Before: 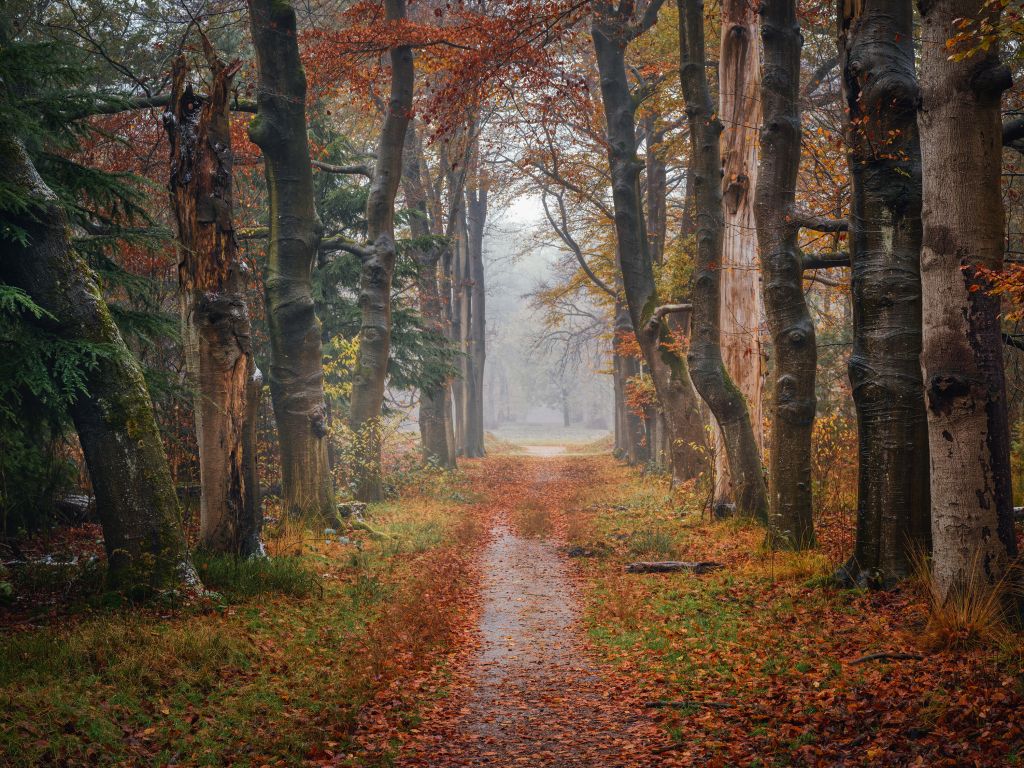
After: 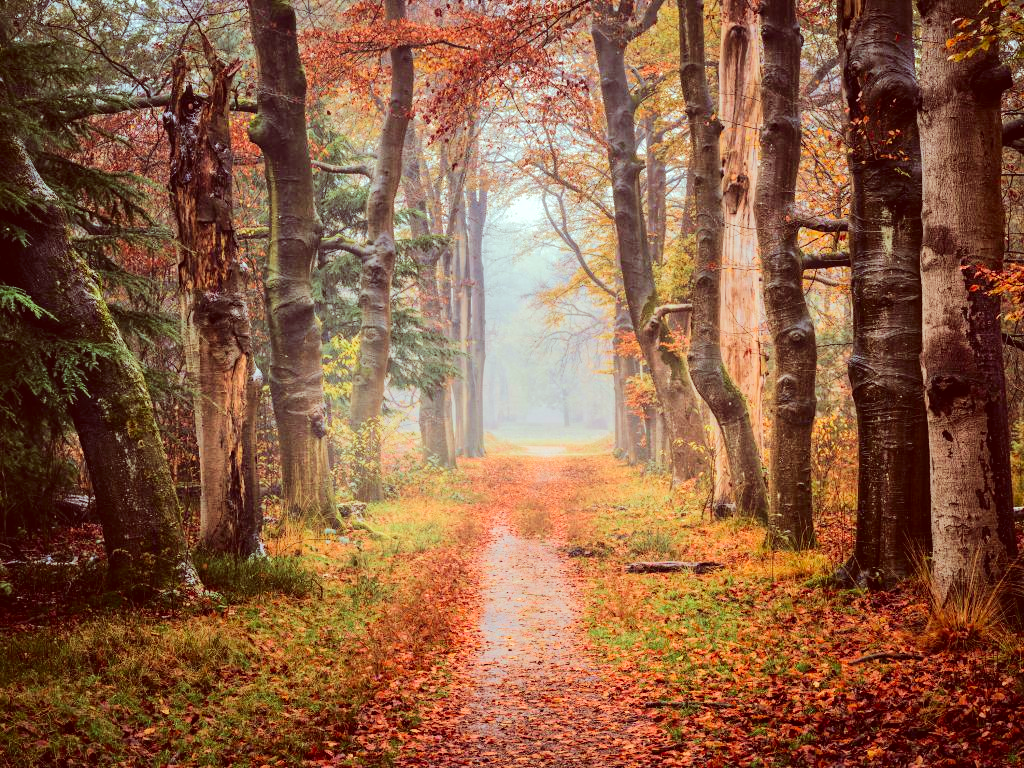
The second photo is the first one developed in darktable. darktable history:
velvia: on, module defaults
color correction: highlights a* -7.27, highlights b* -0.197, shadows a* 20.25, shadows b* 11.08
tone equalizer: -7 EV 0.153 EV, -6 EV 0.633 EV, -5 EV 1.15 EV, -4 EV 1.36 EV, -3 EV 1.12 EV, -2 EV 0.6 EV, -1 EV 0.156 EV, edges refinement/feathering 500, mask exposure compensation -1.57 EV, preserve details no
